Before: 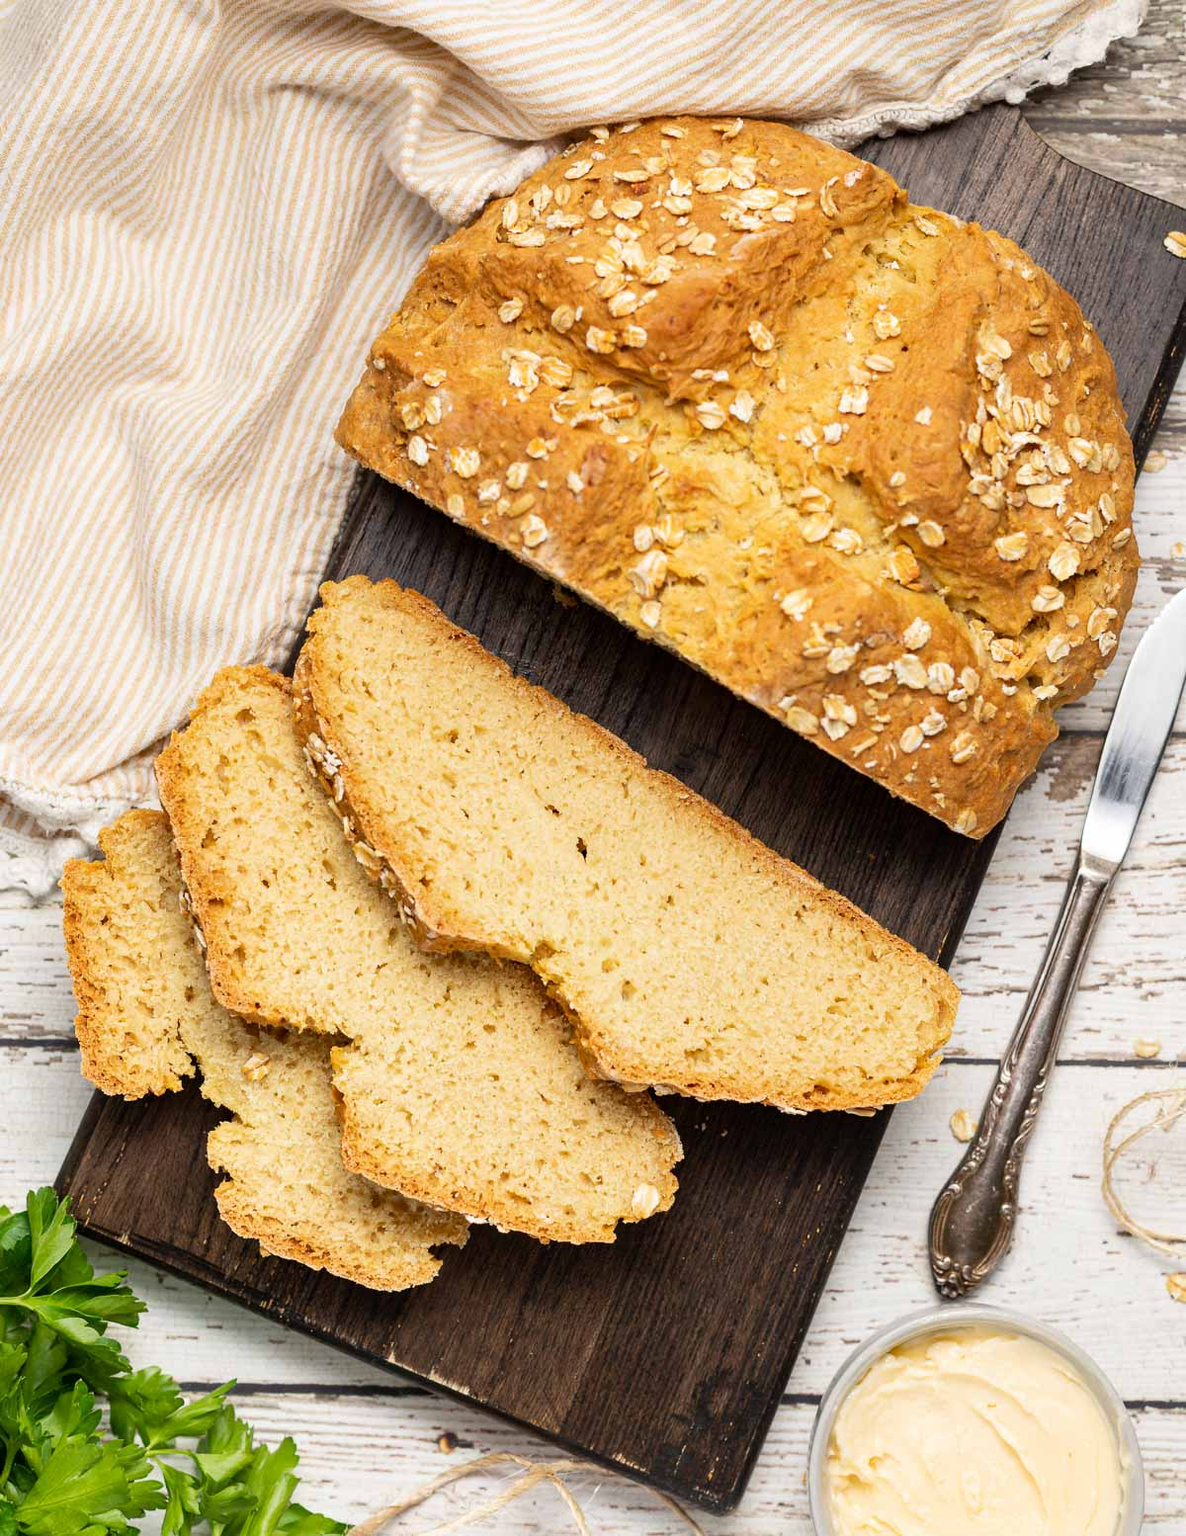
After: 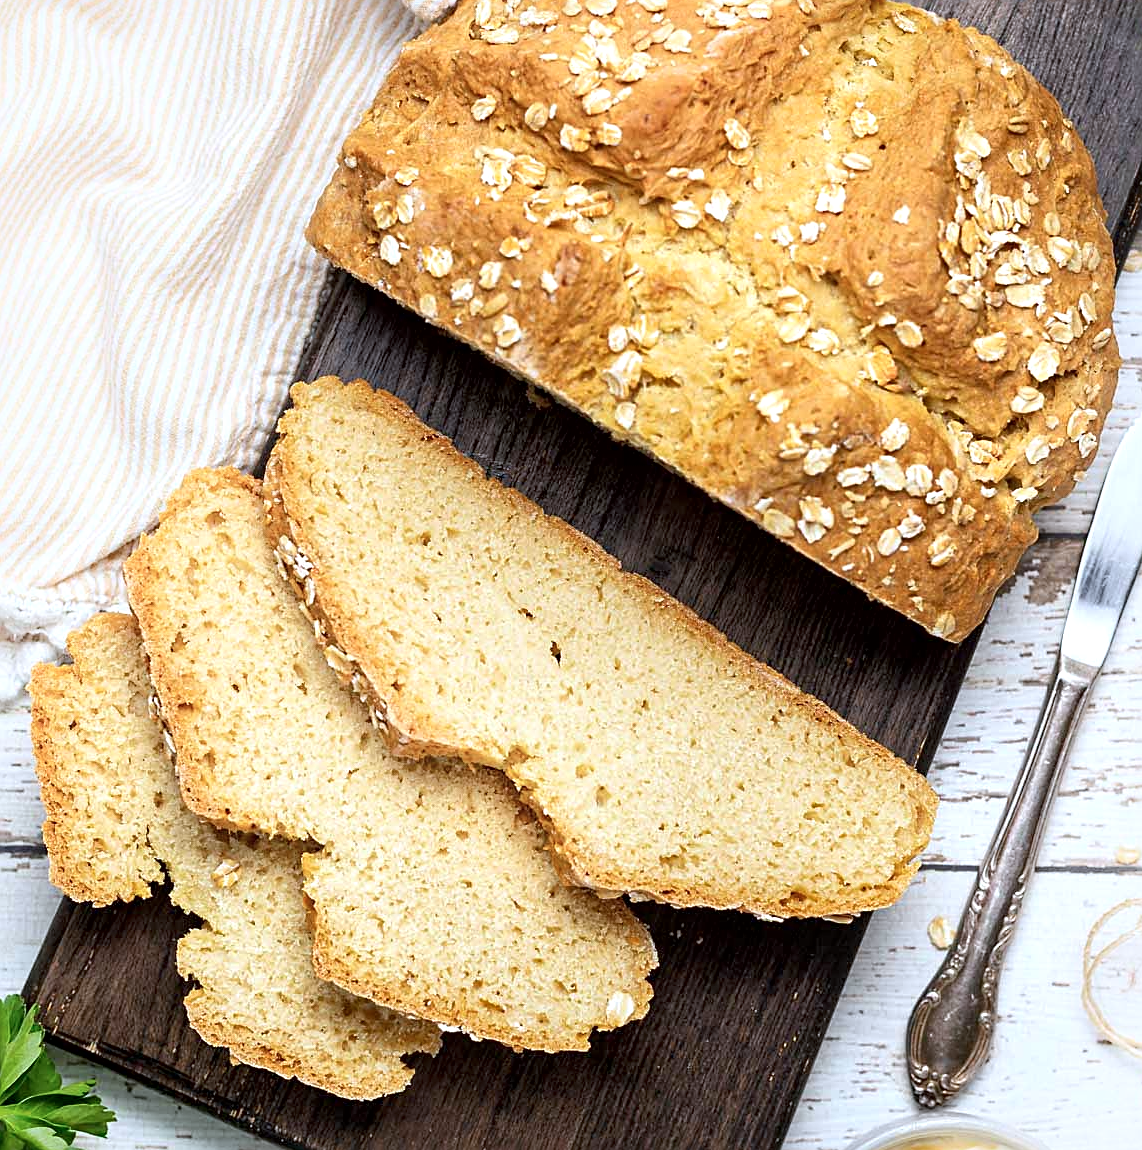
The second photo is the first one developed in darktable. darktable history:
shadows and highlights: shadows -40.15, highlights 62.99, soften with gaussian
crop and rotate: left 2.815%, top 13.282%, right 2.01%, bottom 12.703%
local contrast: mode bilateral grid, contrast 19, coarseness 50, detail 178%, midtone range 0.2
sharpen: on, module defaults
color calibration: x 0.37, y 0.382, temperature 4306.54 K
